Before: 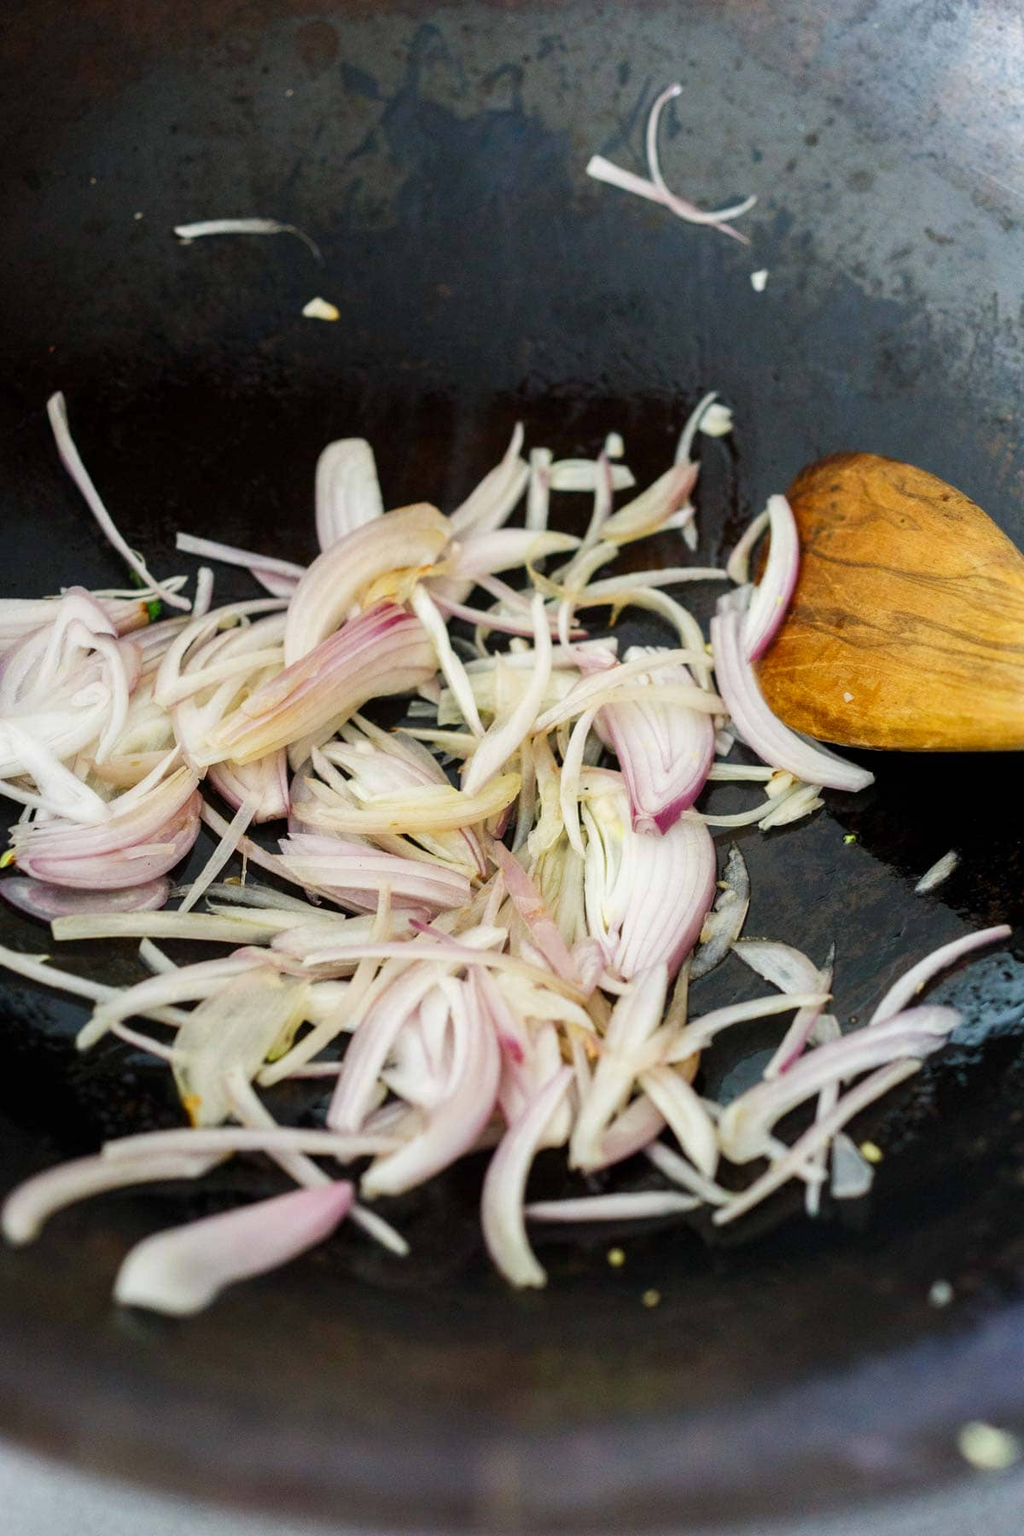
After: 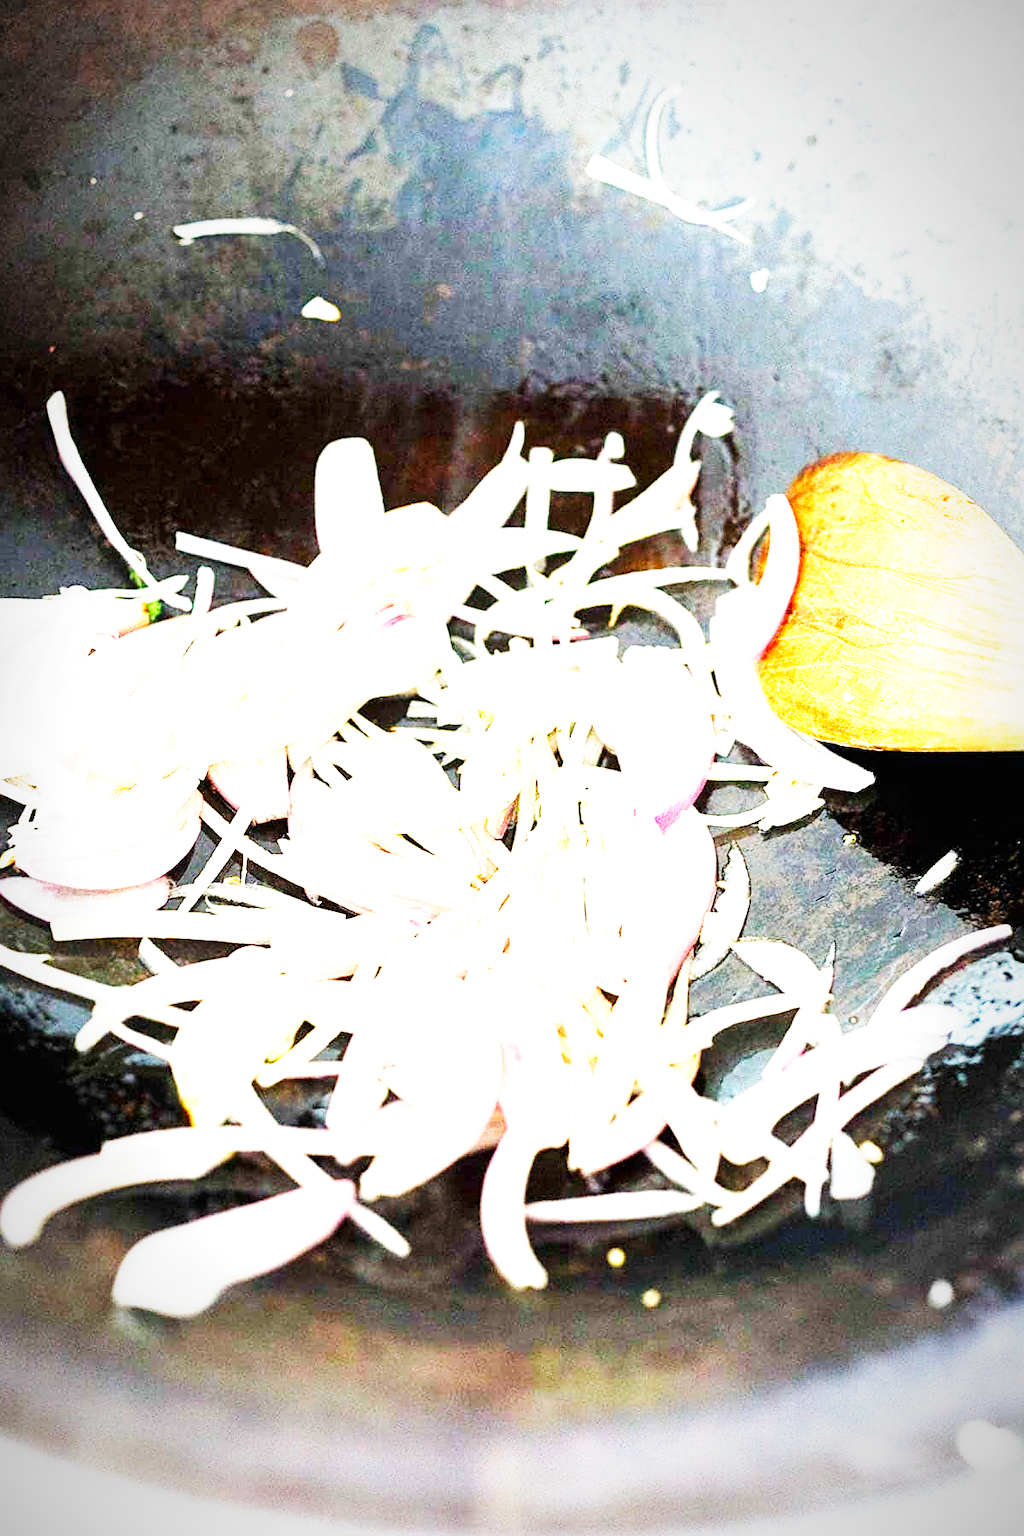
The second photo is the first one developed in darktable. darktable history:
base curve: curves: ch0 [(0, 0) (0.007, 0.004) (0.027, 0.03) (0.046, 0.07) (0.207, 0.54) (0.442, 0.872) (0.673, 0.972) (1, 1)], preserve colors none
exposure: exposure 2.207 EV, compensate highlight preservation false
sharpen: on, module defaults
vignetting: fall-off radius 60%, automatic ratio true
